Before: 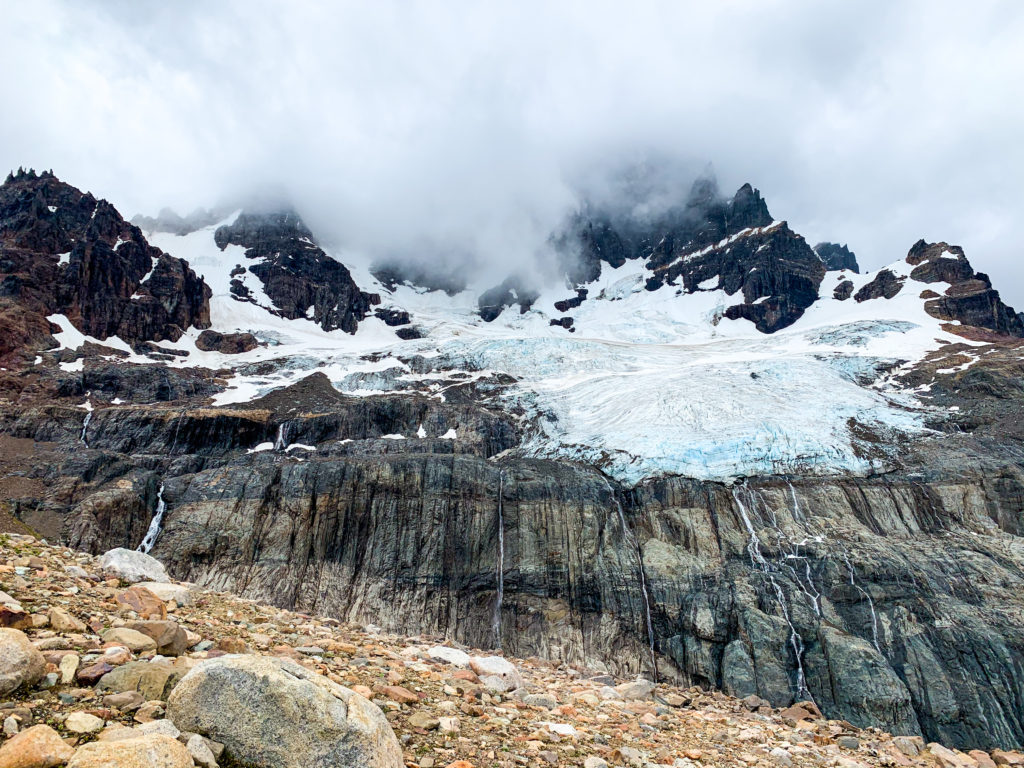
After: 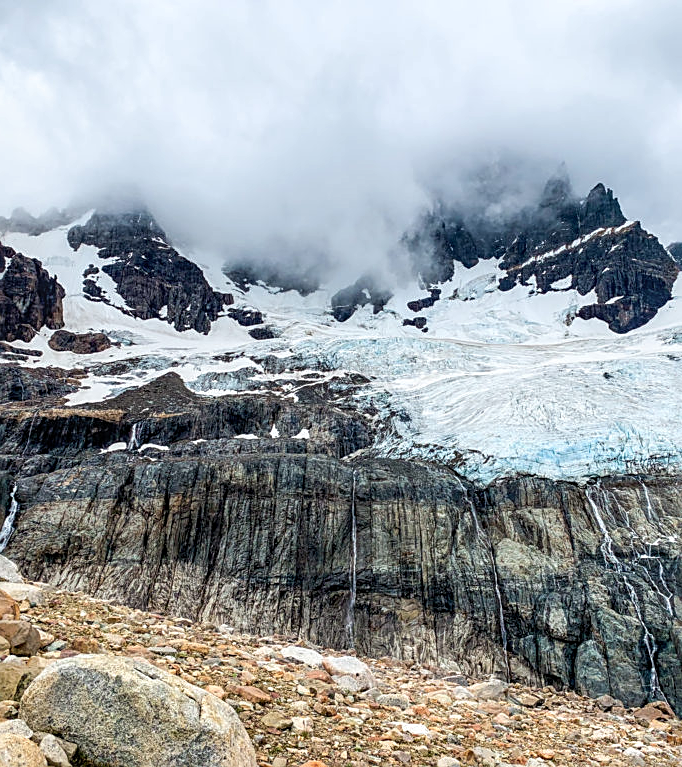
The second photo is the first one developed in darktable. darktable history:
local contrast: on, module defaults
sharpen: on, module defaults
crop and rotate: left 14.385%, right 18.948%
rotate and perspective: automatic cropping off
